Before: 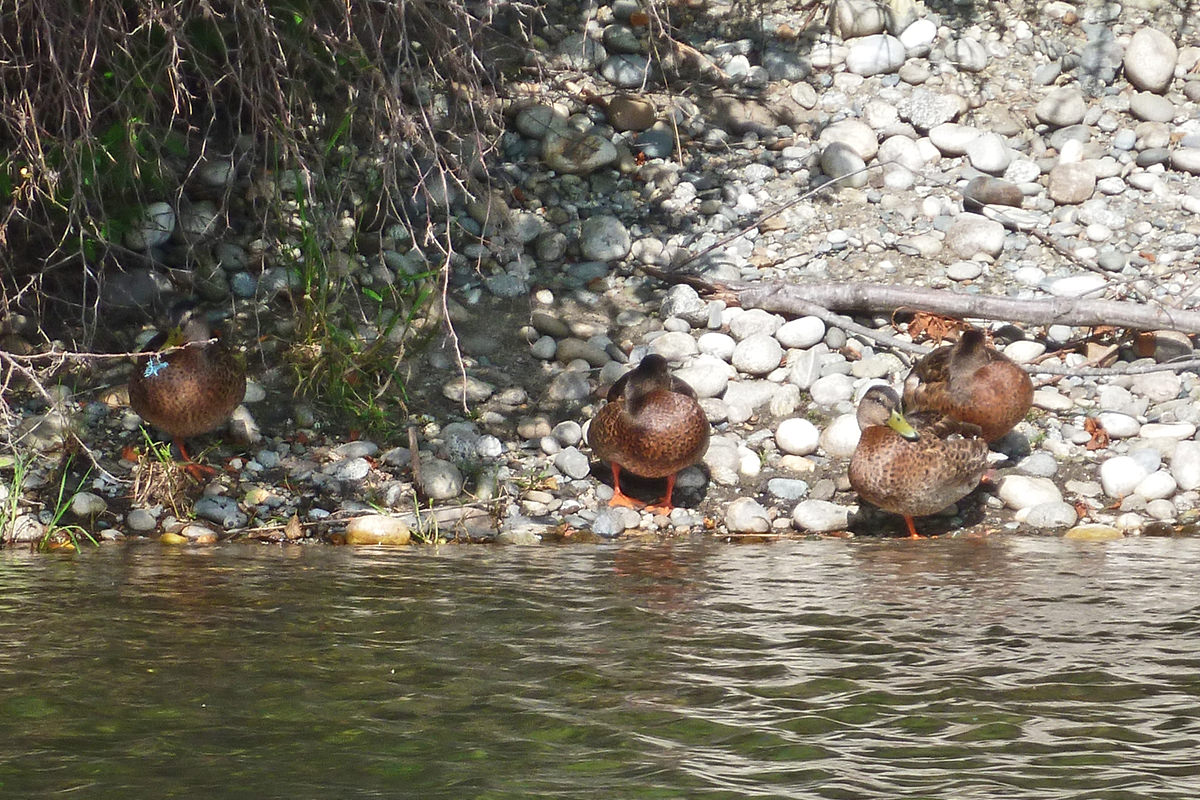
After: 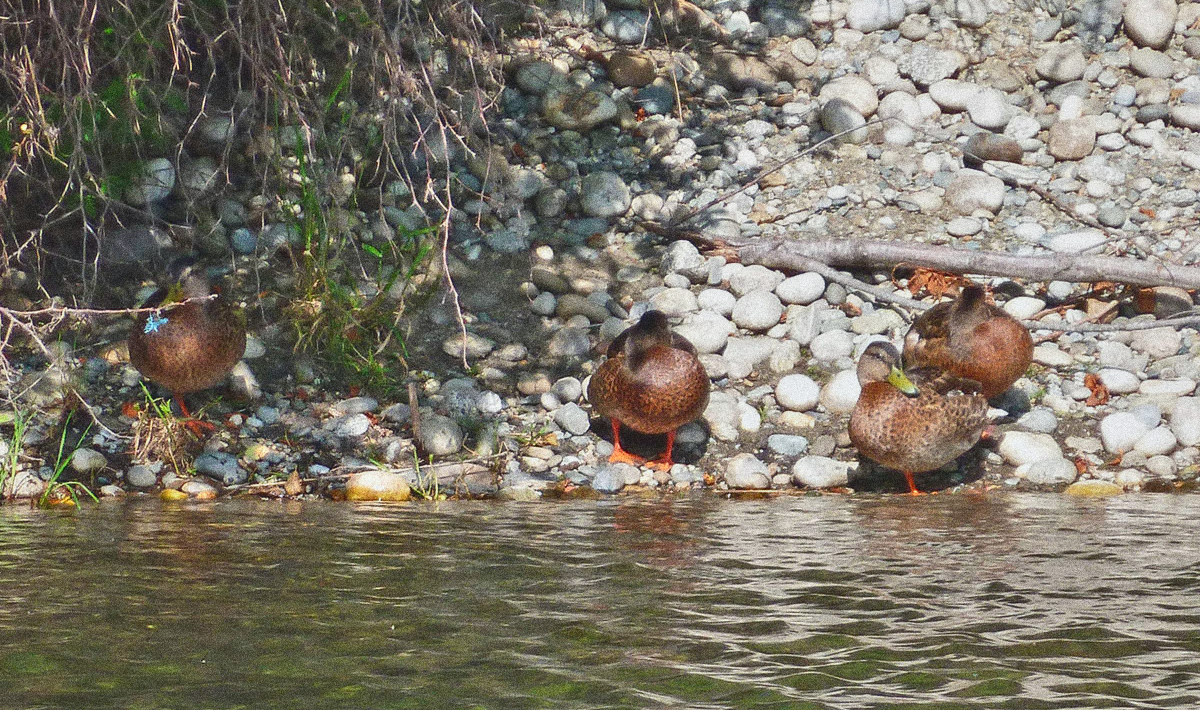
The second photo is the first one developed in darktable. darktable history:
crop and rotate: top 5.609%, bottom 5.609%
local contrast: mode bilateral grid, contrast 20, coarseness 50, detail 120%, midtone range 0.2
contrast equalizer: octaves 7, y [[0.528, 0.548, 0.563, 0.562, 0.546, 0.526], [0.55 ×6], [0 ×6], [0 ×6], [0 ×6]]
grain: coarseness 14.49 ISO, strength 48.04%, mid-tones bias 35%
contrast brightness saturation: contrast -0.28
